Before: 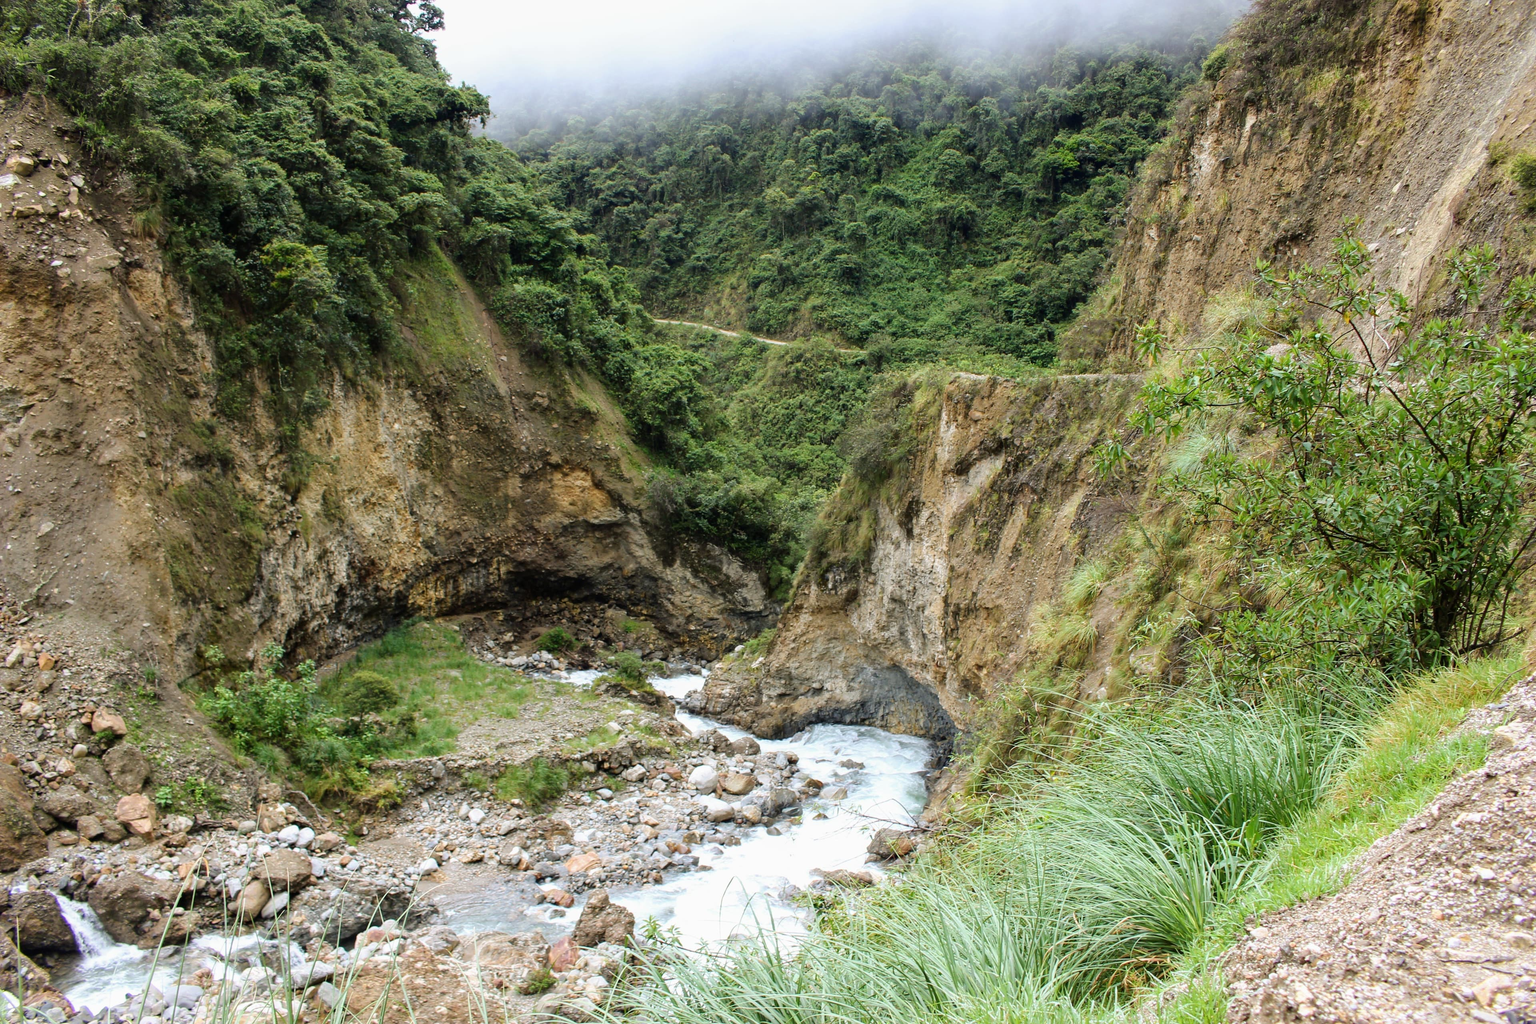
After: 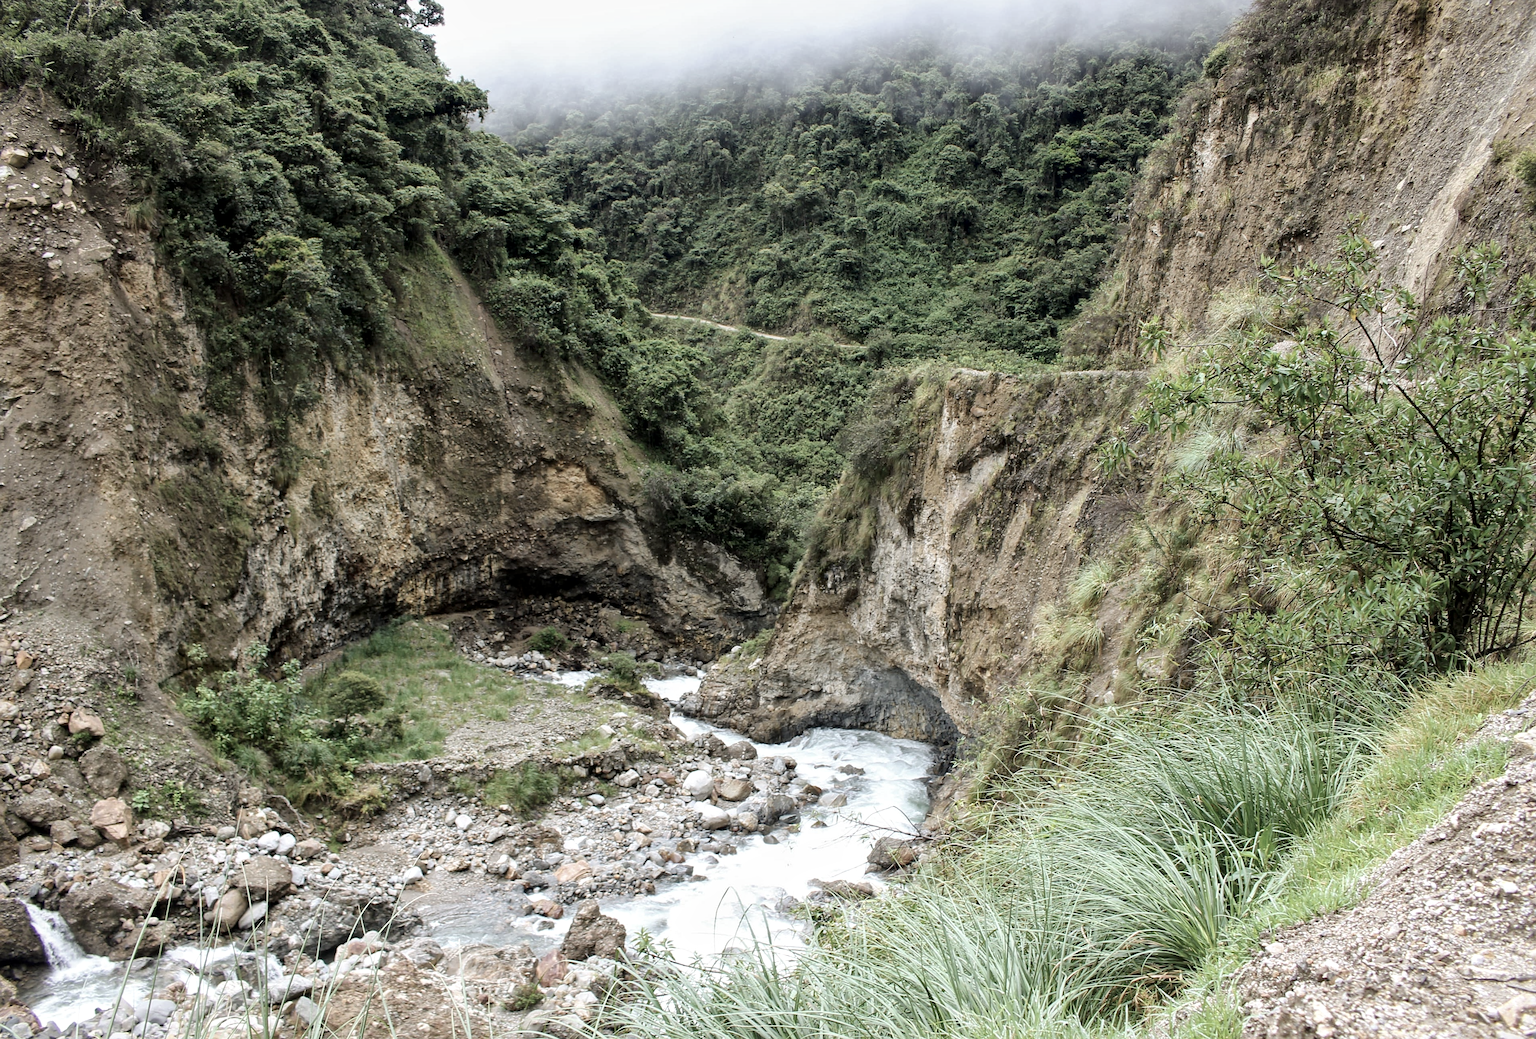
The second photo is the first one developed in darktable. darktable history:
local contrast: mode bilateral grid, contrast 20, coarseness 50, detail 132%, midtone range 0.2
rotate and perspective: rotation 0.226°, lens shift (vertical) -0.042, crop left 0.023, crop right 0.982, crop top 0.006, crop bottom 0.994
color correction: saturation 0.57
sharpen: amount 0.2
